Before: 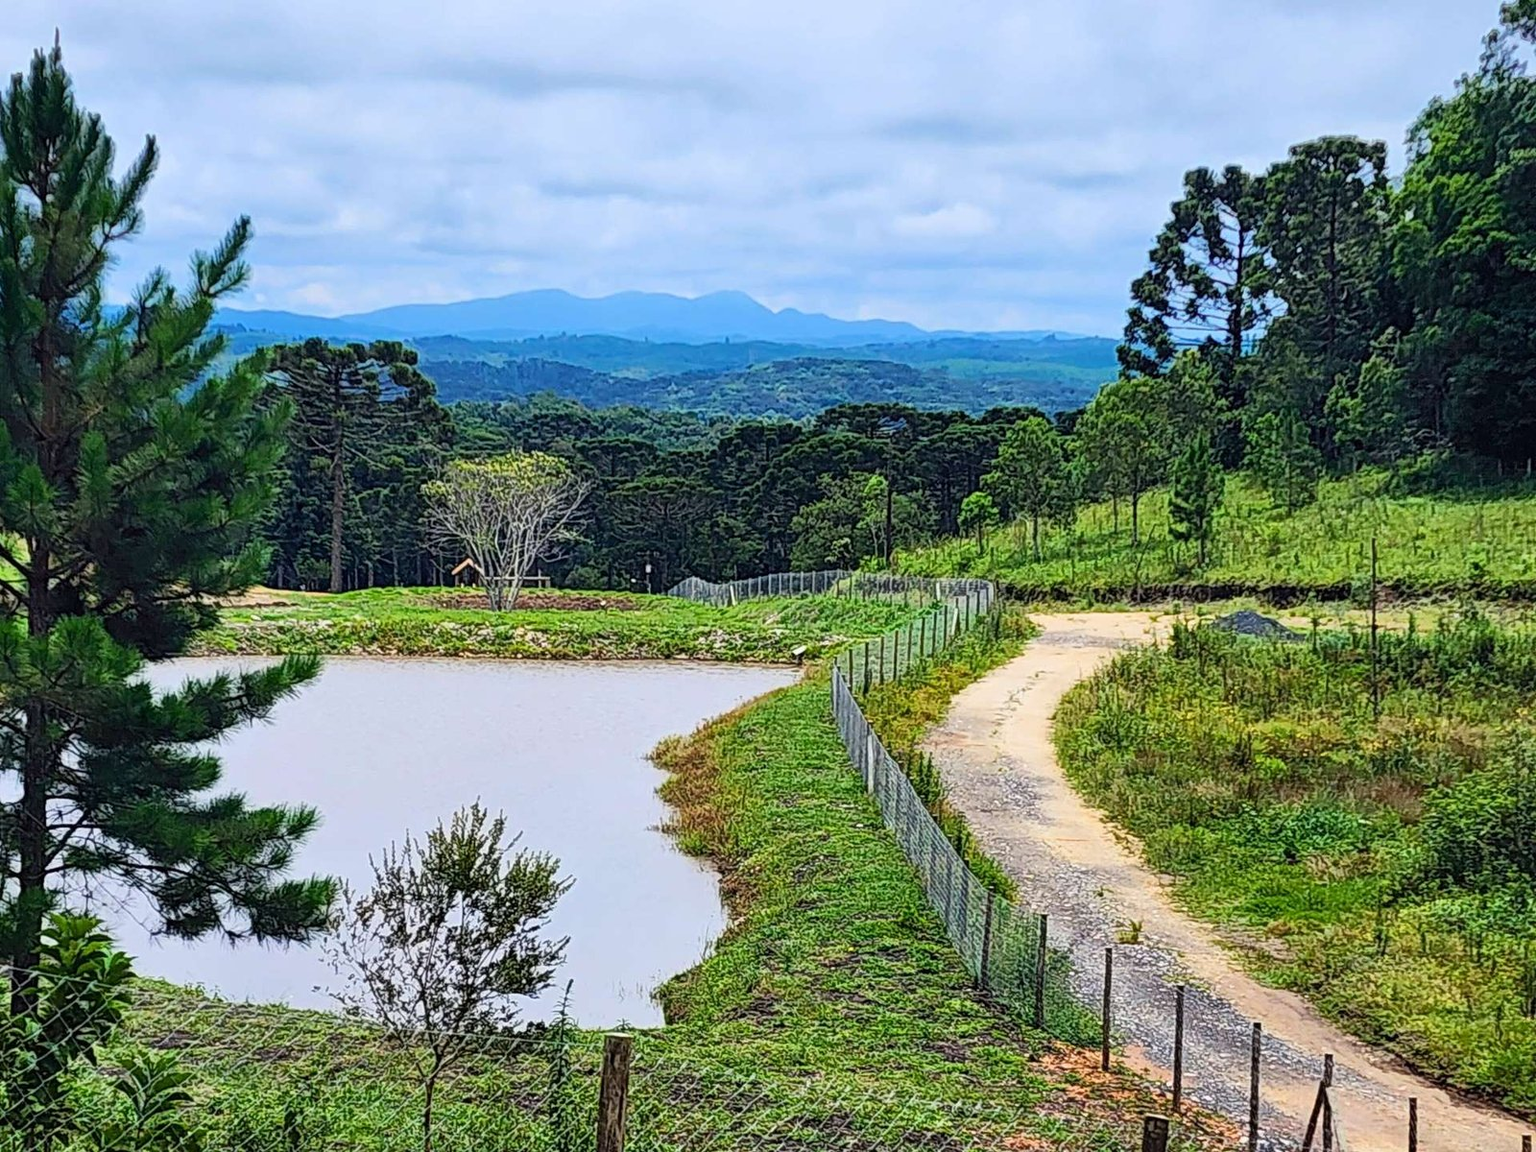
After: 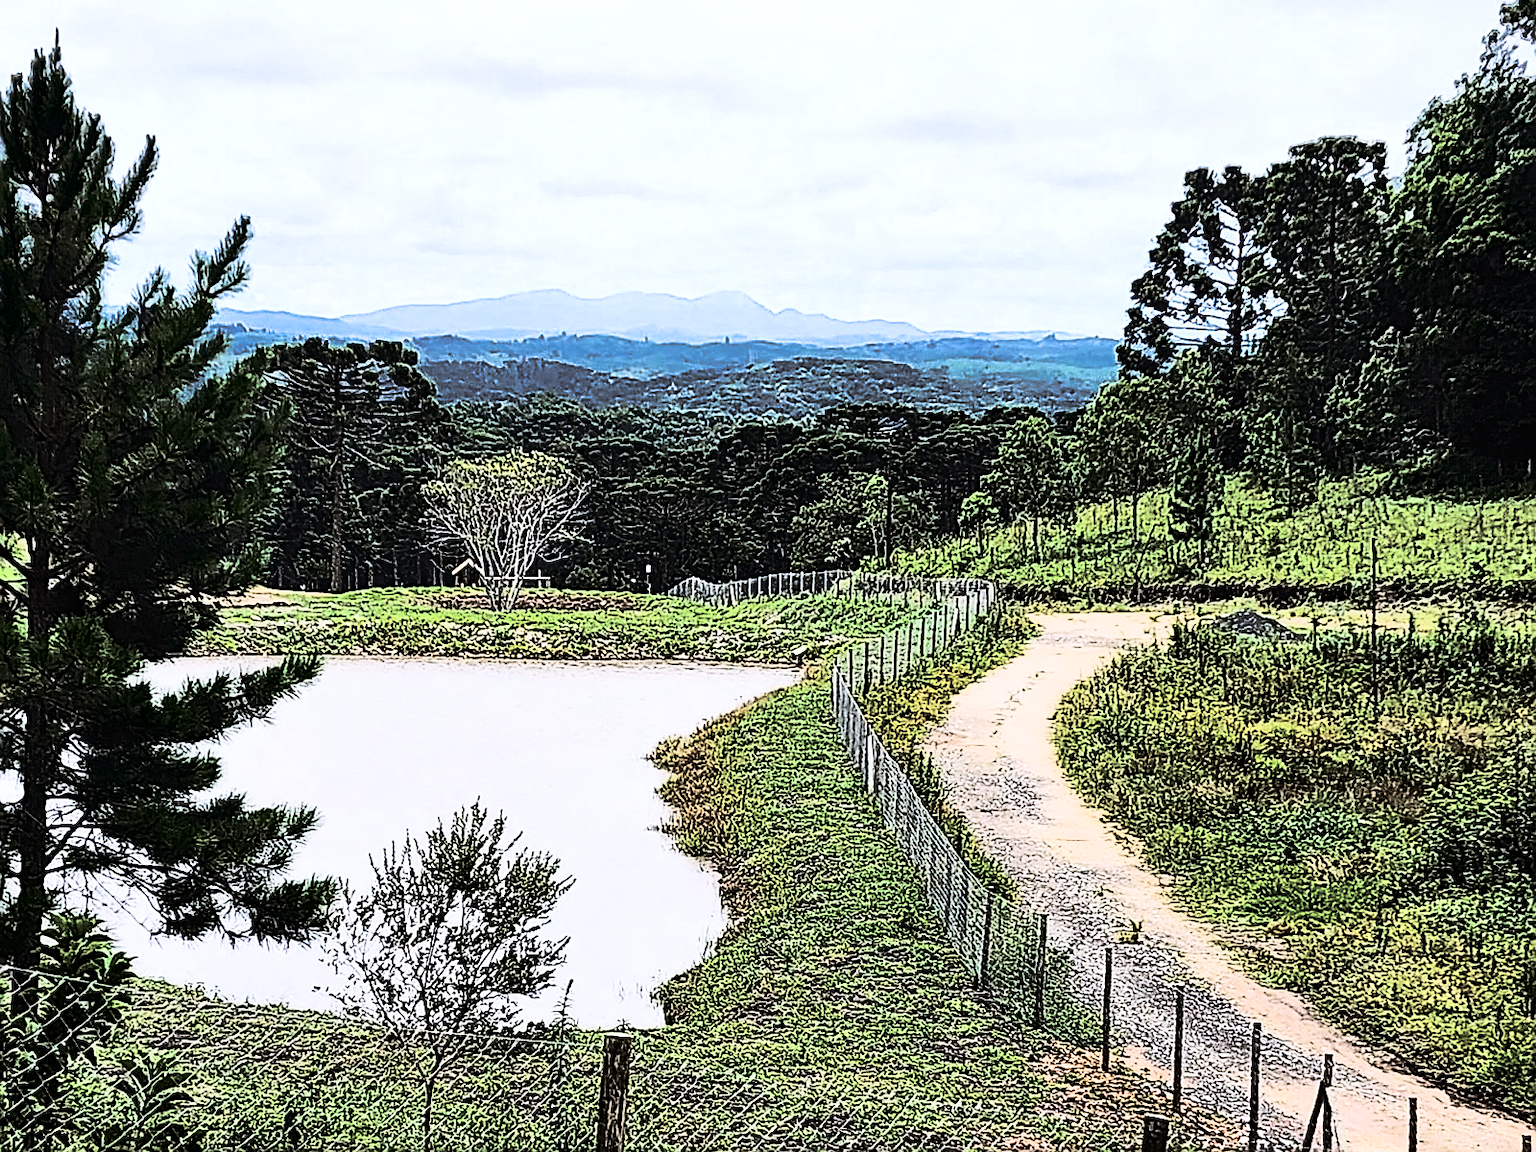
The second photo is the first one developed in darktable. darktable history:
sharpen: radius 1.4, amount 1.25, threshold 0.7
contrast brightness saturation: contrast 0.5, saturation -0.1
split-toning: shadows › hue 46.8°, shadows › saturation 0.17, highlights › hue 316.8°, highlights › saturation 0.27, balance -51.82
